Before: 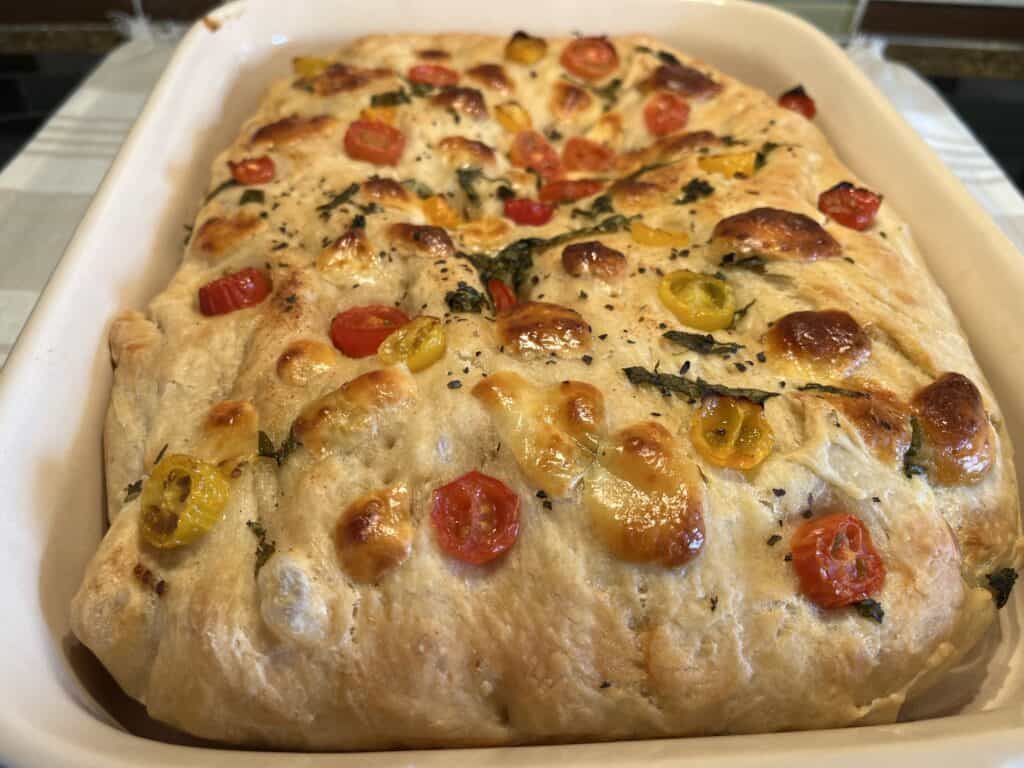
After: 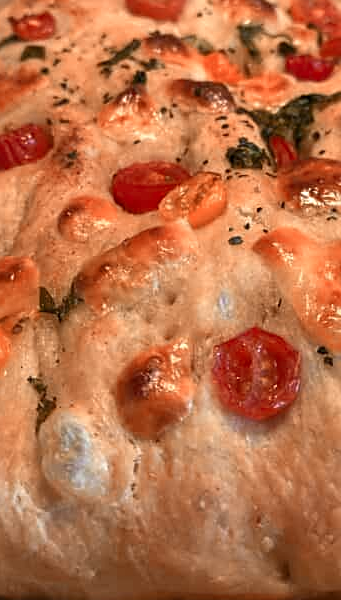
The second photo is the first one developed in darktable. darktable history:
tone equalizer: edges refinement/feathering 500, mask exposure compensation -1.57 EV, preserve details no
color zones: curves: ch2 [(0, 0.5) (0.084, 0.497) (0.323, 0.335) (0.4, 0.497) (1, 0.5)]
crop and rotate: left 21.458%, top 18.787%, right 45.227%, bottom 2.983%
sharpen: amount 0.491
